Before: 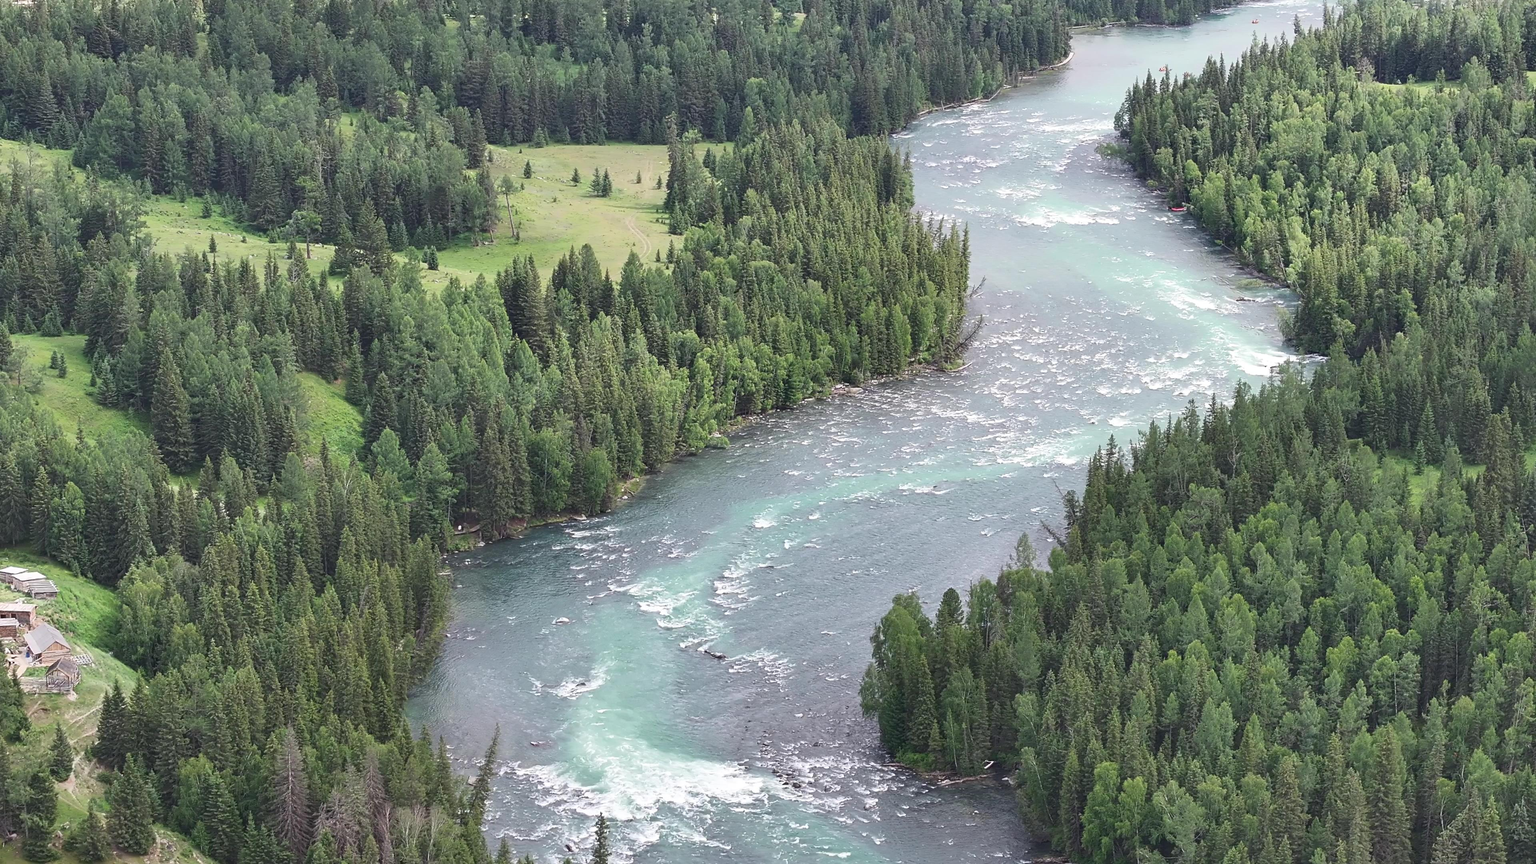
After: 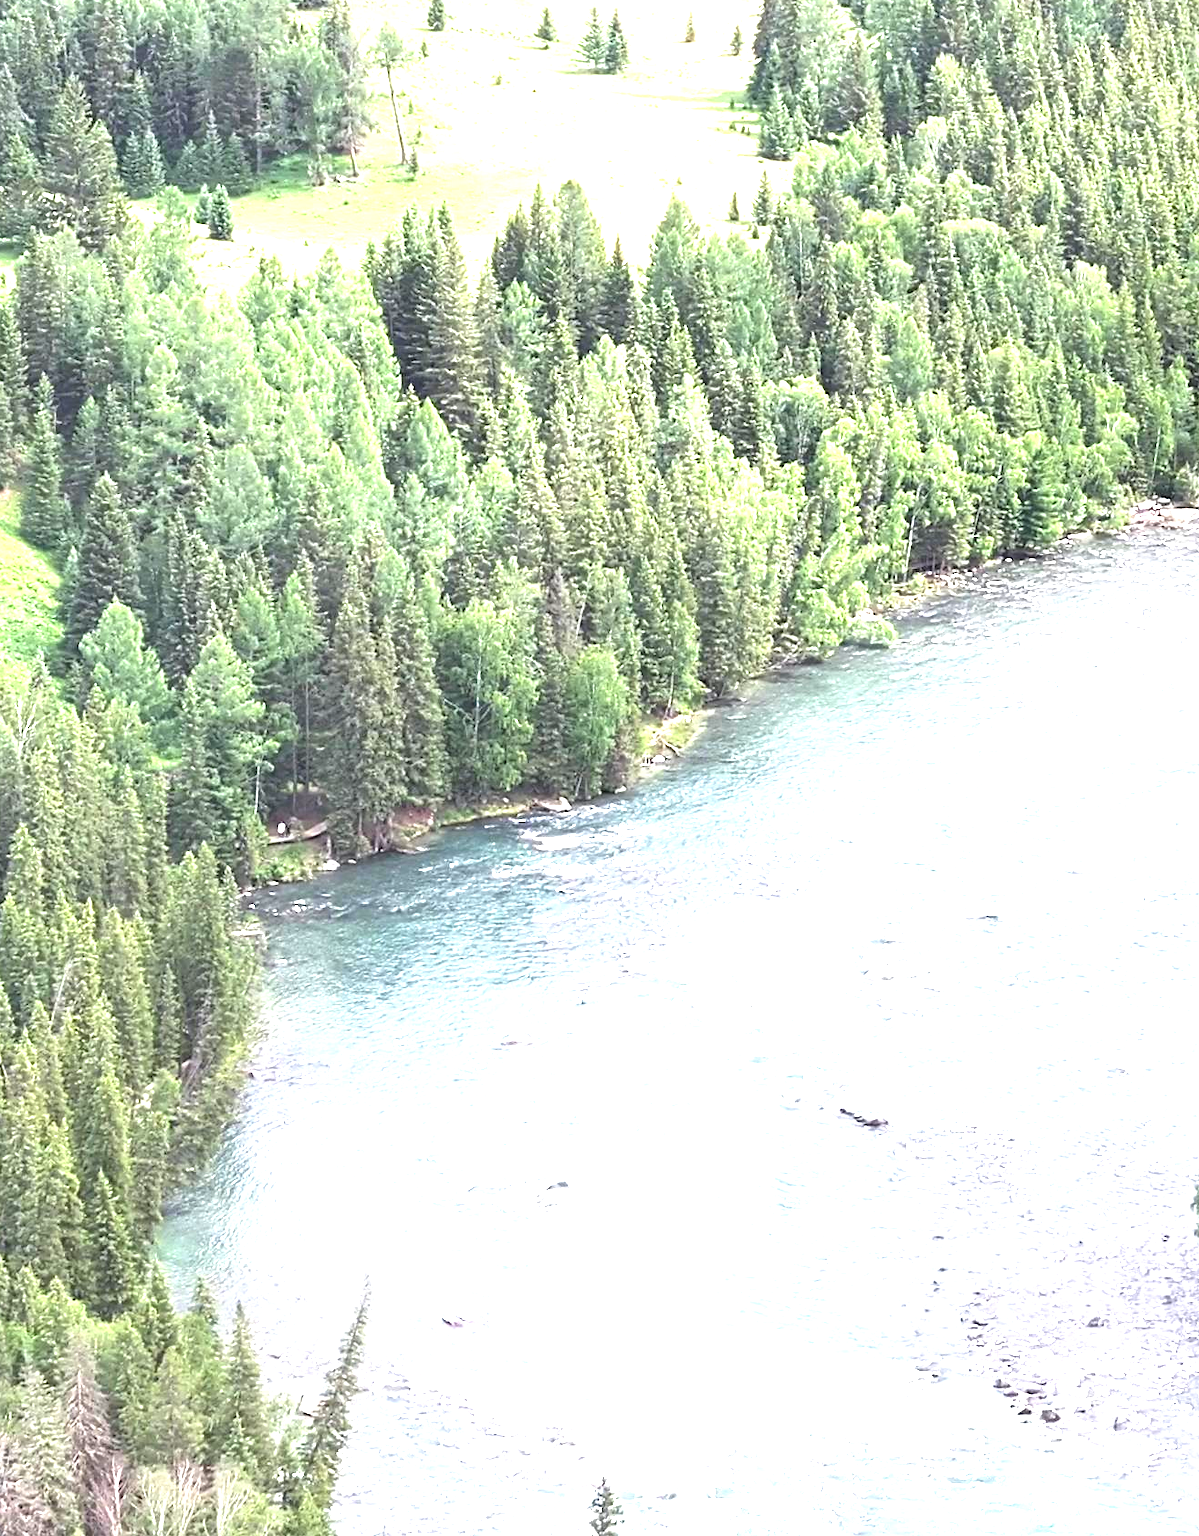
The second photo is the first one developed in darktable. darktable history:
crop and rotate: left 21.908%, top 19.086%, right 43.871%, bottom 2.988%
exposure: black level correction 0, exposure 1.001 EV, compensate highlight preservation false
tone equalizer: -8 EV -1.07 EV, -7 EV -0.999 EV, -6 EV -0.867 EV, -5 EV -0.595 EV, -3 EV 0.559 EV, -2 EV 0.873 EV, -1 EV 0.997 EV, +0 EV 1.07 EV
